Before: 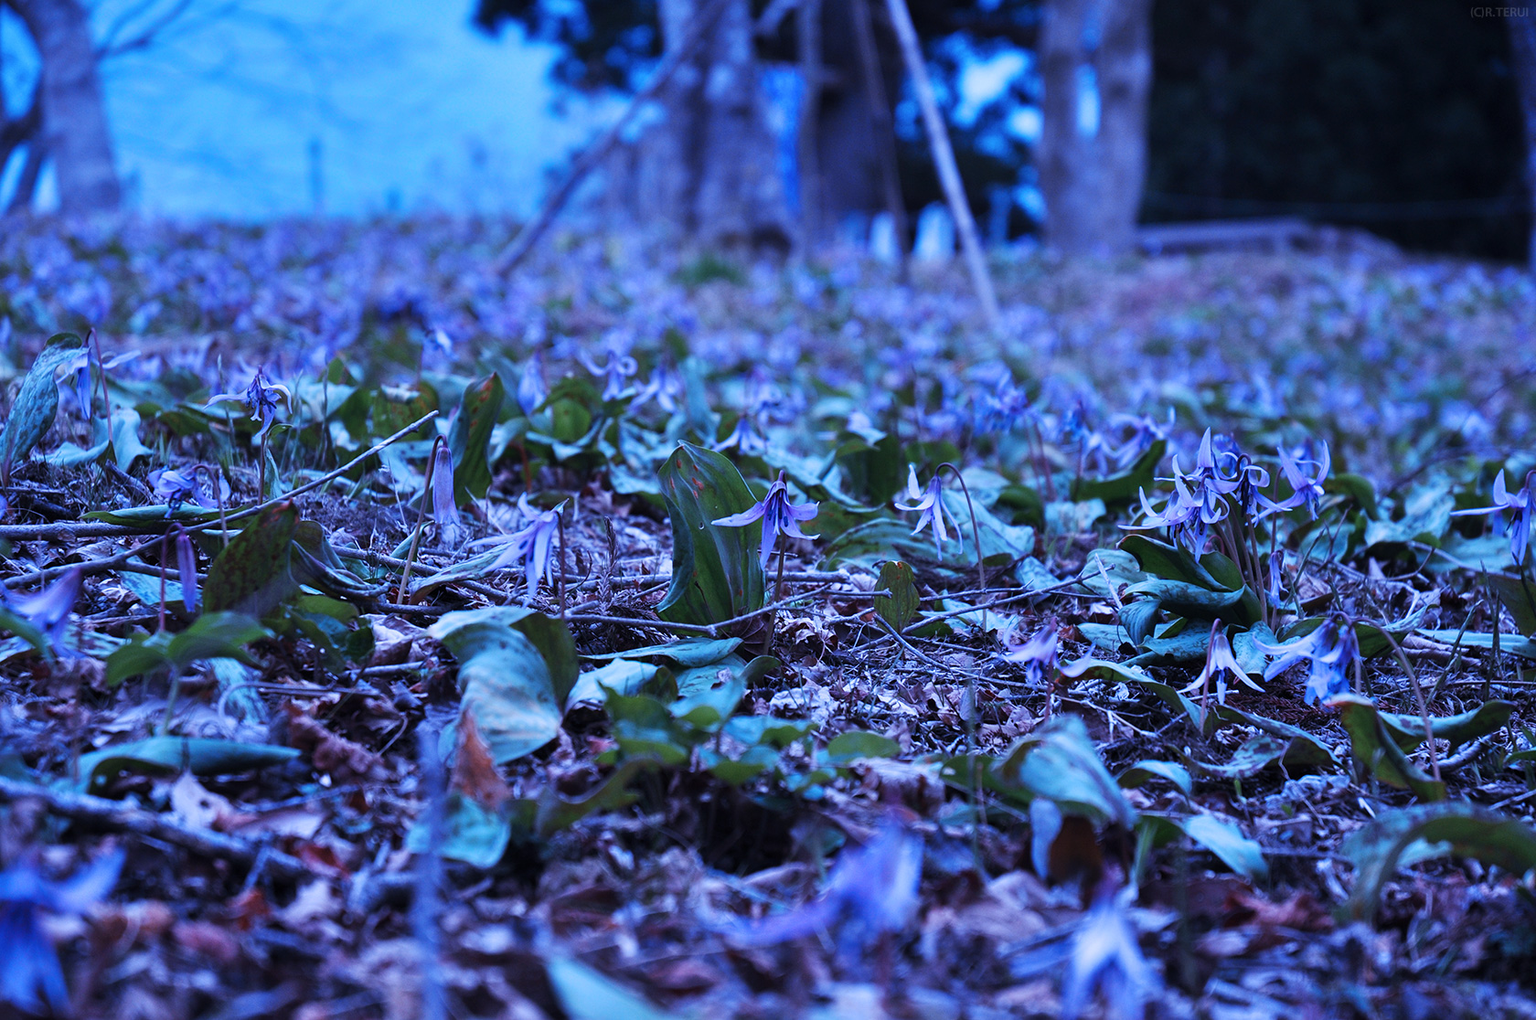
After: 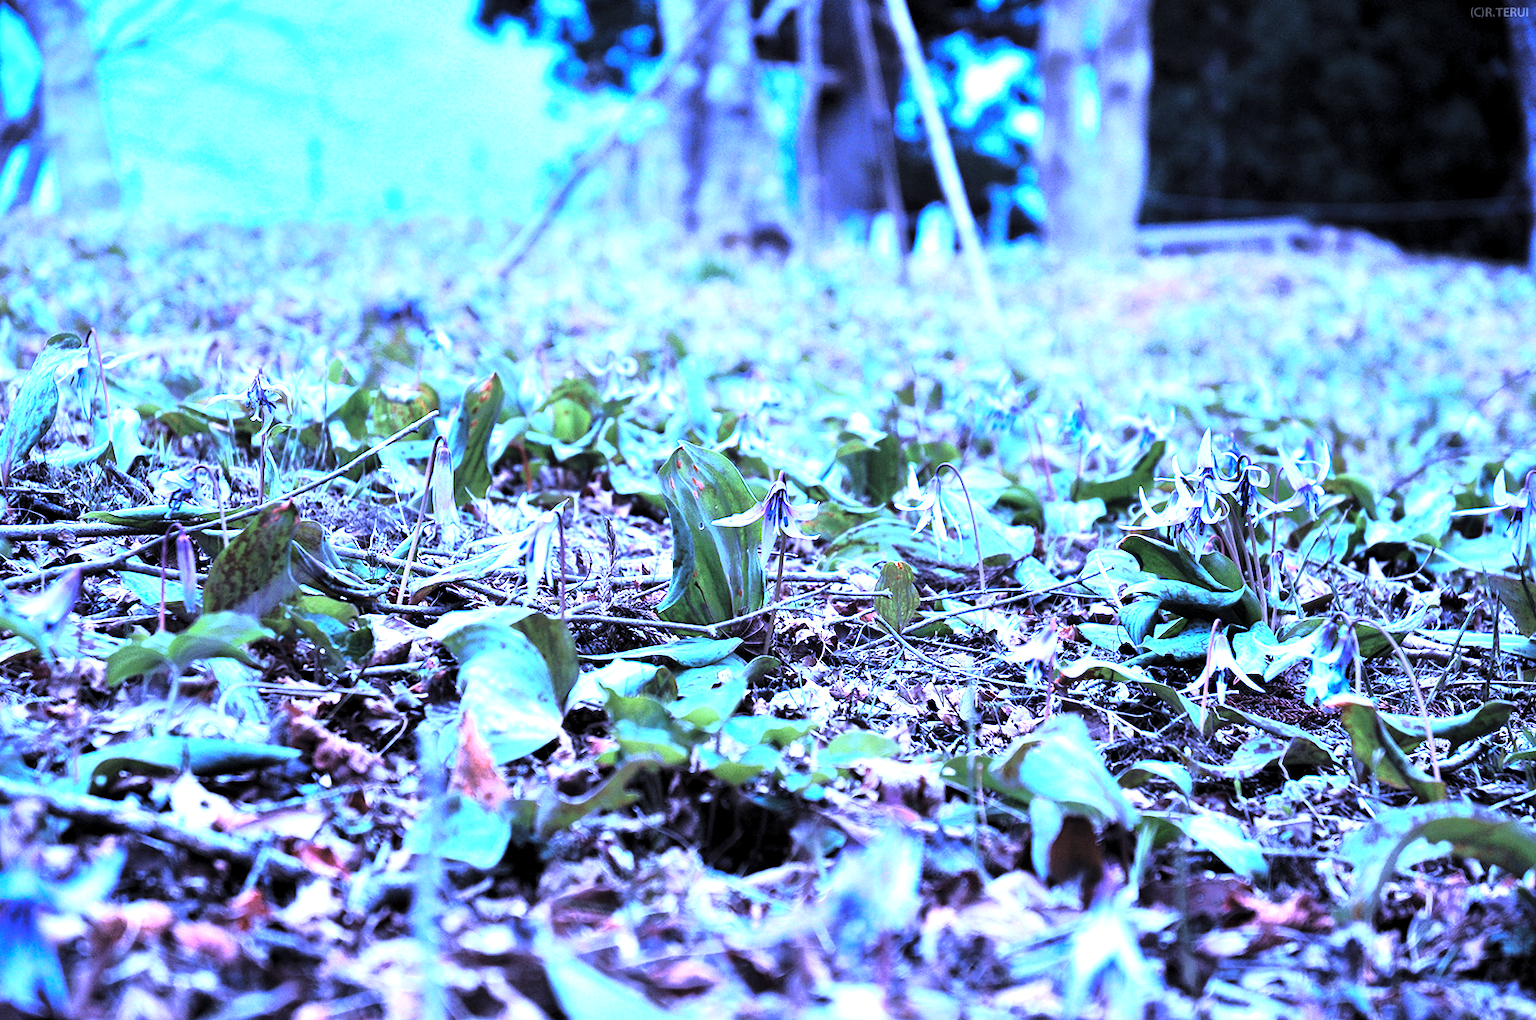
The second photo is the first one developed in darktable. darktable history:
tone curve: curves: ch0 [(0, 0.008) (0.081, 0.044) (0.177, 0.123) (0.283, 0.253) (0.416, 0.449) (0.495, 0.524) (0.661, 0.756) (0.796, 0.859) (1, 0.951)]; ch1 [(0, 0) (0.161, 0.092) (0.35, 0.33) (0.392, 0.392) (0.427, 0.426) (0.479, 0.472) (0.505, 0.5) (0.521, 0.524) (0.567, 0.564) (0.583, 0.588) (0.625, 0.627) (0.678, 0.733) (1, 1)]; ch2 [(0, 0) (0.346, 0.362) (0.404, 0.427) (0.502, 0.499) (0.531, 0.523) (0.544, 0.561) (0.58, 0.59) (0.629, 0.642) (0.717, 0.678) (1, 1)], color space Lab, linked channels, preserve colors none
levels: levels [0.062, 0.494, 0.925]
exposure: exposure 1.993 EV, compensate highlight preservation false
